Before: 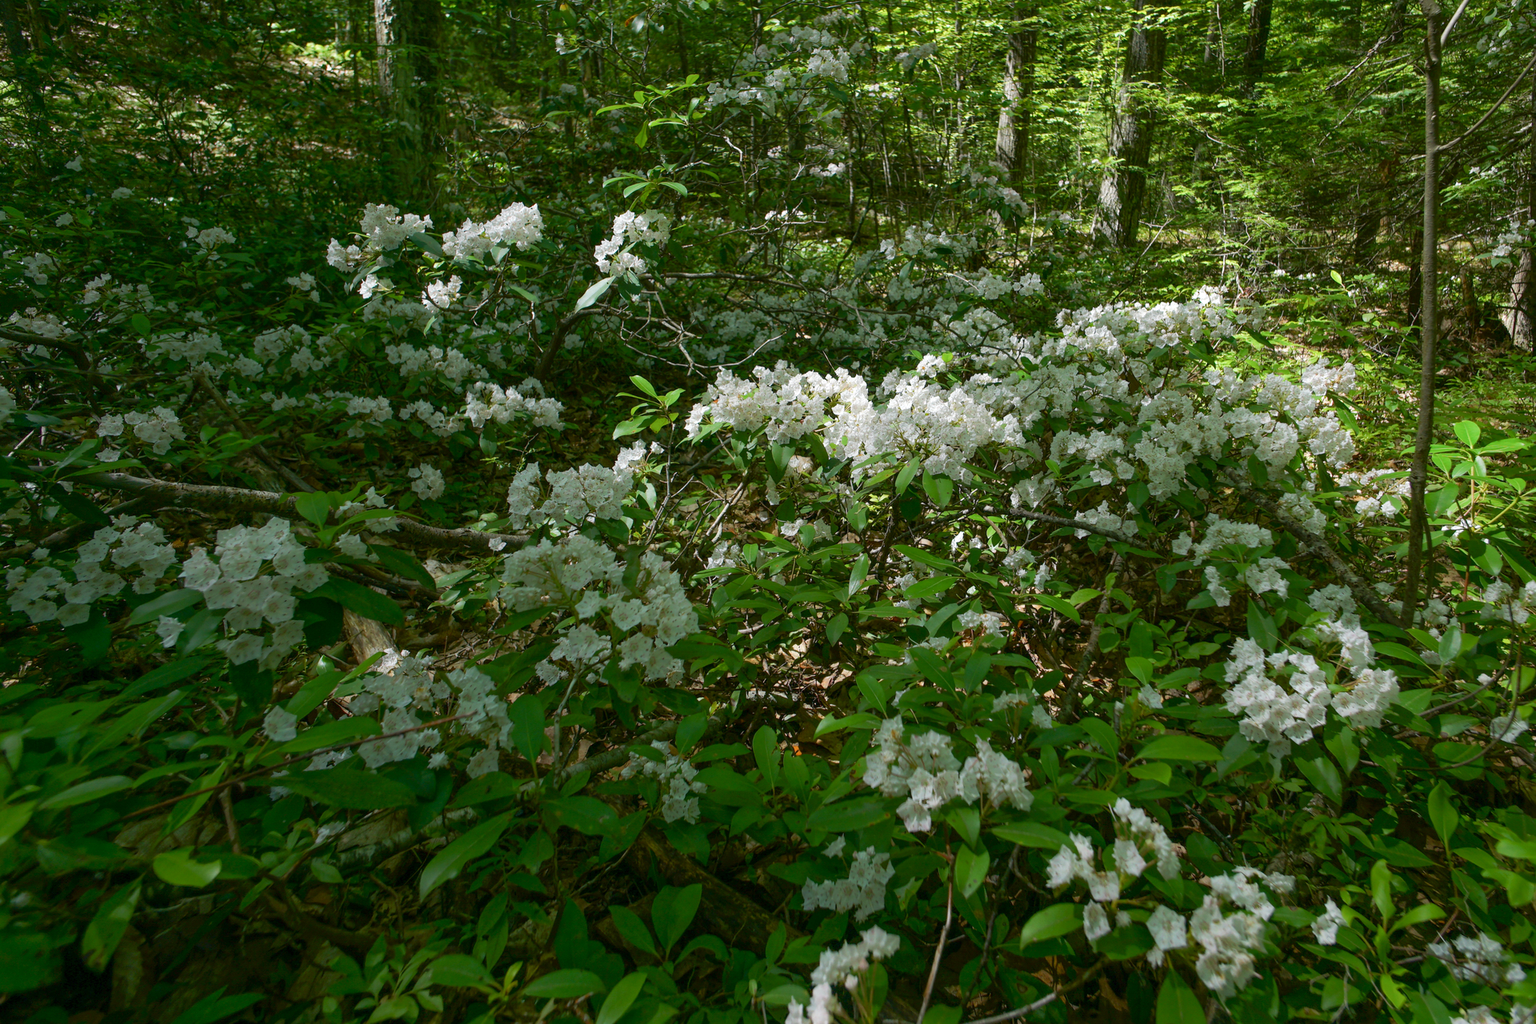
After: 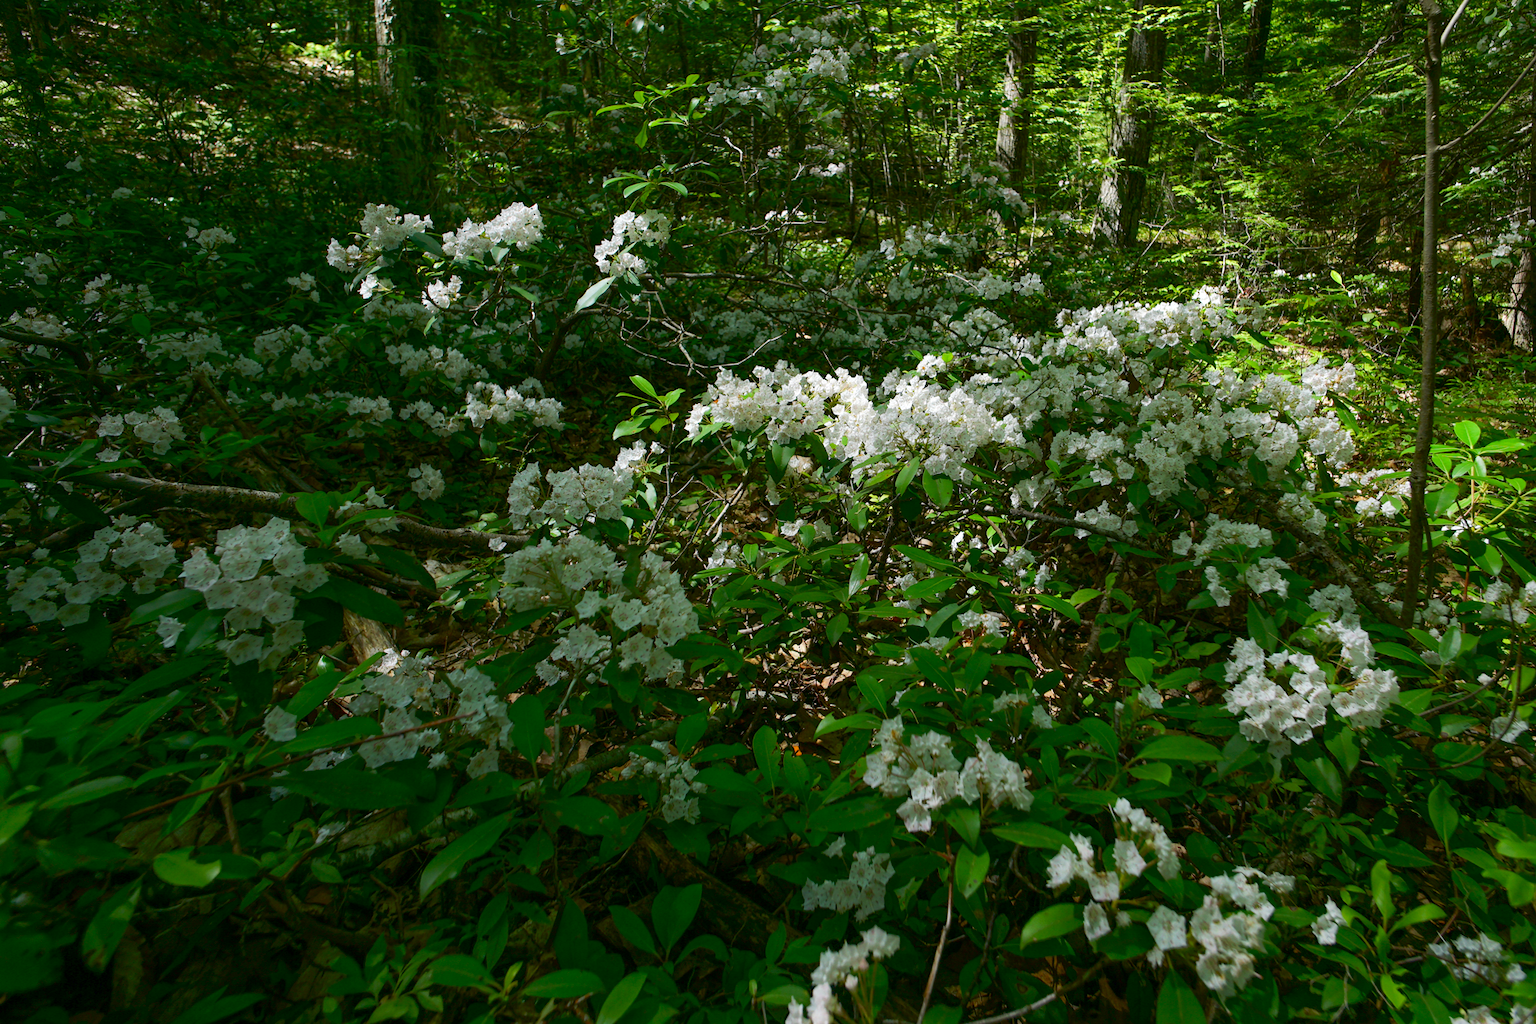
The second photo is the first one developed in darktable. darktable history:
contrast brightness saturation: contrast 0.128, brightness -0.049, saturation 0.158
